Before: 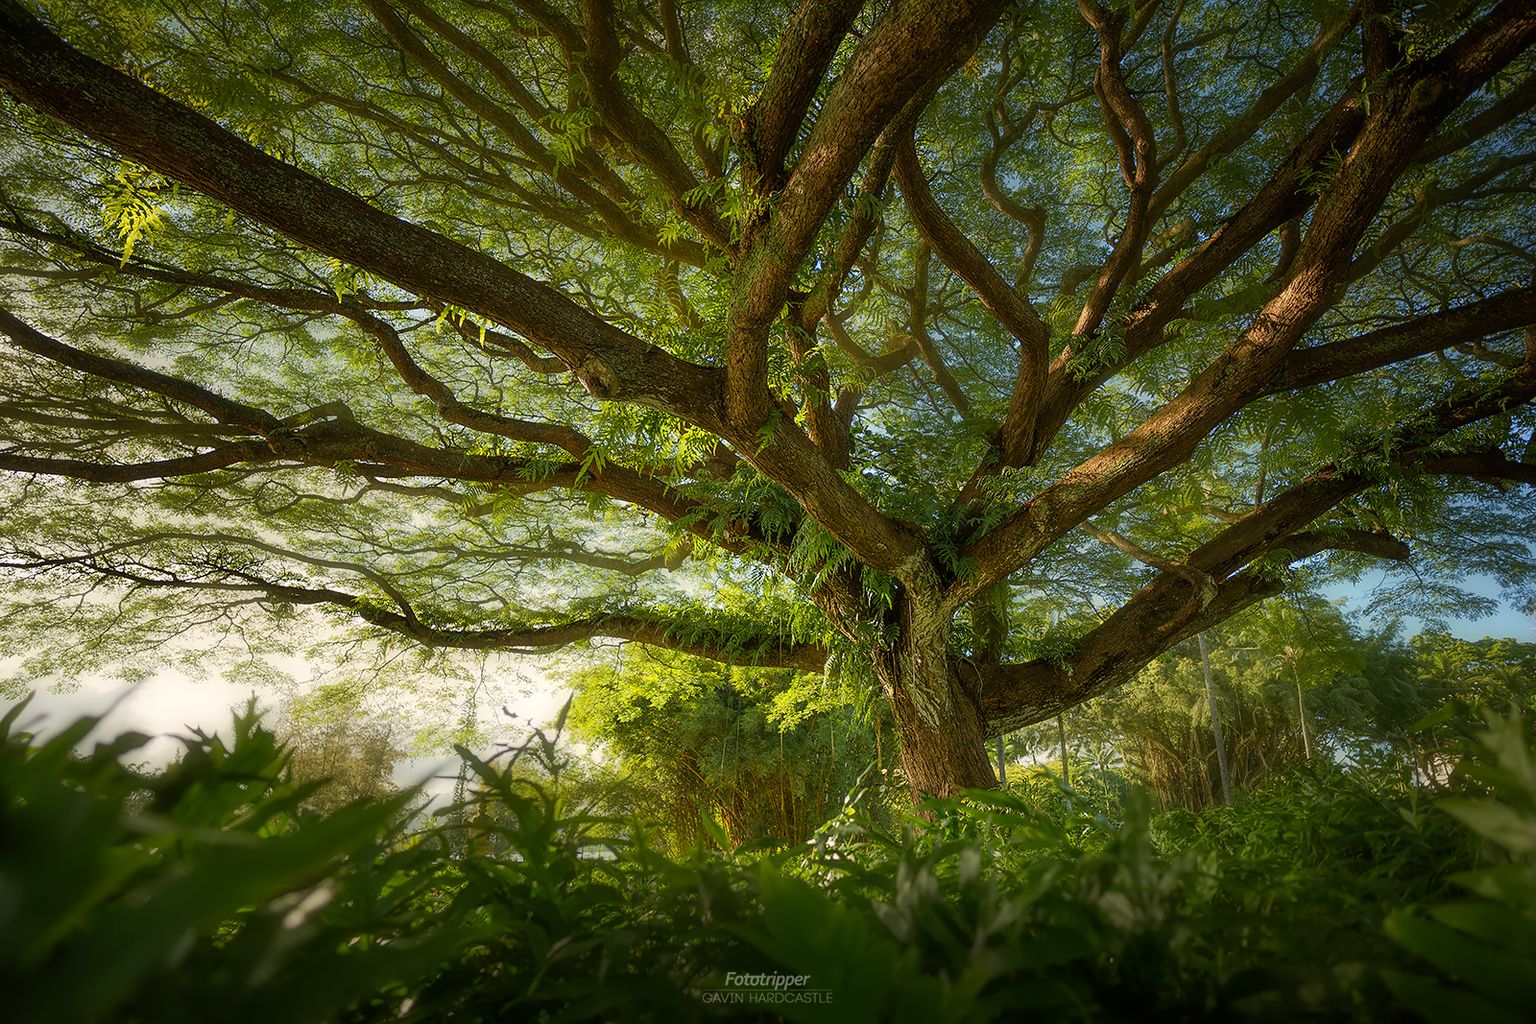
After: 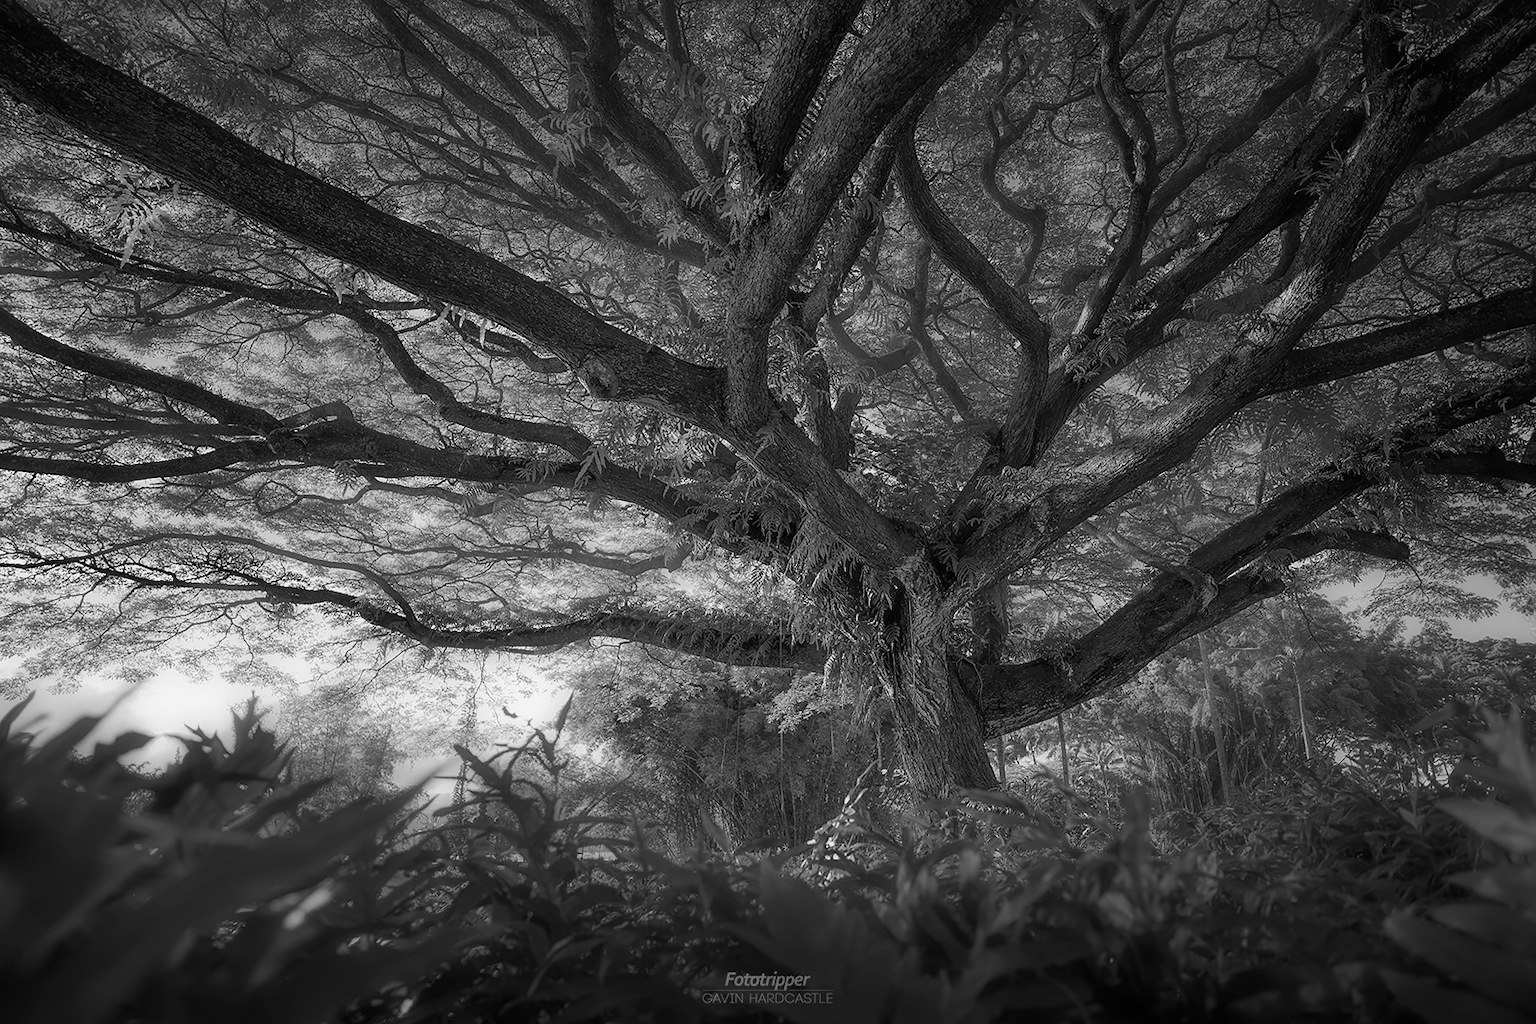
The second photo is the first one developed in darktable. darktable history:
monochrome: a 0, b 0, size 0.5, highlights 0.57
exposure: exposure -0.072 EV, compensate highlight preservation false
